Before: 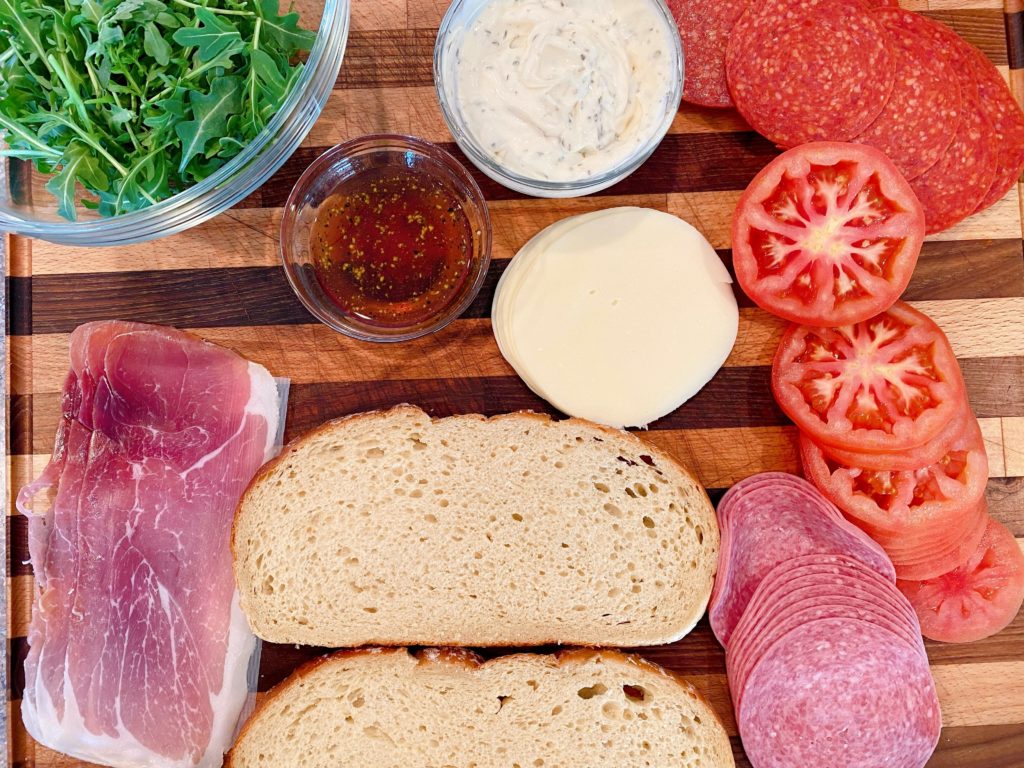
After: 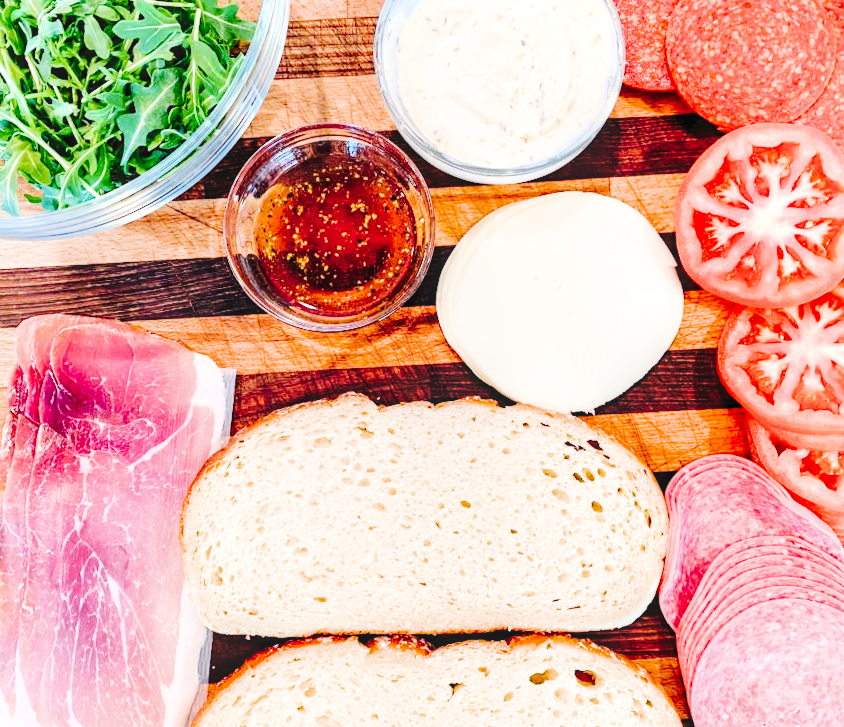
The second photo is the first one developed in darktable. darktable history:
contrast equalizer: octaves 7, y [[0.6 ×6], [0.55 ×6], [0 ×6], [0 ×6], [0 ×6]], mix 0.3
tone curve: curves: ch0 [(0, 0) (0.003, 0.039) (0.011, 0.042) (0.025, 0.048) (0.044, 0.058) (0.069, 0.071) (0.1, 0.089) (0.136, 0.114) (0.177, 0.146) (0.224, 0.199) (0.277, 0.27) (0.335, 0.364) (0.399, 0.47) (0.468, 0.566) (0.543, 0.643) (0.623, 0.73) (0.709, 0.8) (0.801, 0.863) (0.898, 0.925) (1, 1)], preserve colors none
filmic rgb: black relative exposure -7.65 EV, white relative exposure 4.56 EV, hardness 3.61, color science v6 (2022)
exposure: exposure 1 EV, compensate highlight preservation false
crop and rotate: angle 1°, left 4.281%, top 0.642%, right 11.383%, bottom 2.486%
local contrast: on, module defaults
tone equalizer: -8 EV -0.75 EV, -7 EV -0.7 EV, -6 EV -0.6 EV, -5 EV -0.4 EV, -3 EV 0.4 EV, -2 EV 0.6 EV, -1 EV 0.7 EV, +0 EV 0.75 EV, edges refinement/feathering 500, mask exposure compensation -1.57 EV, preserve details no
